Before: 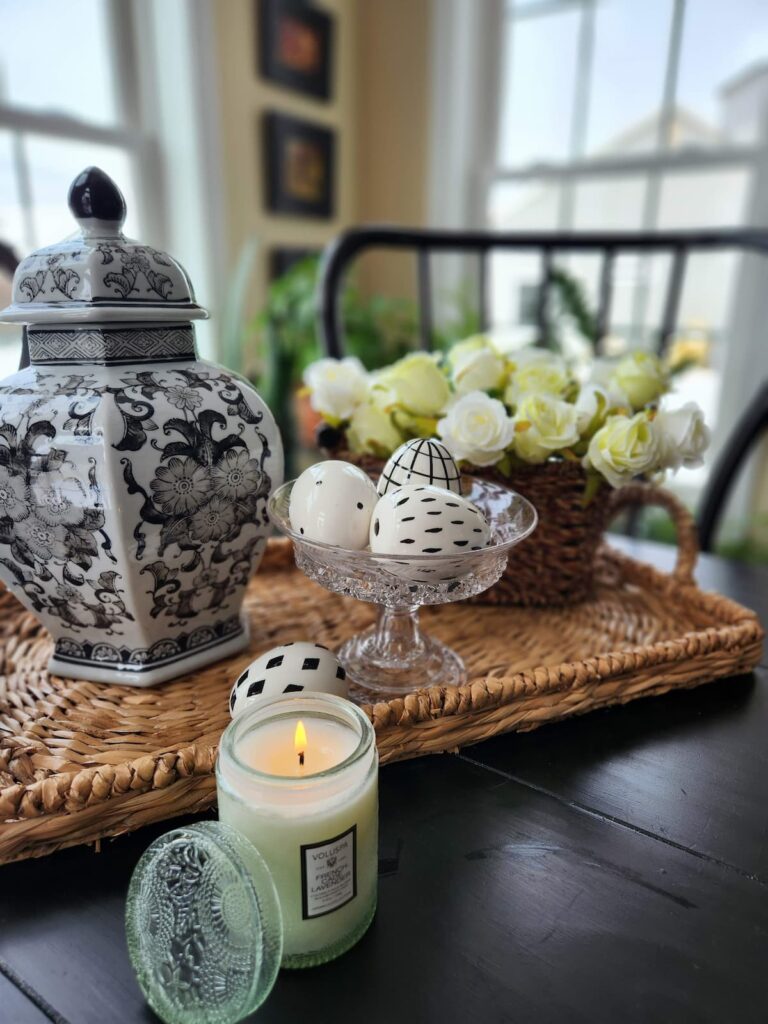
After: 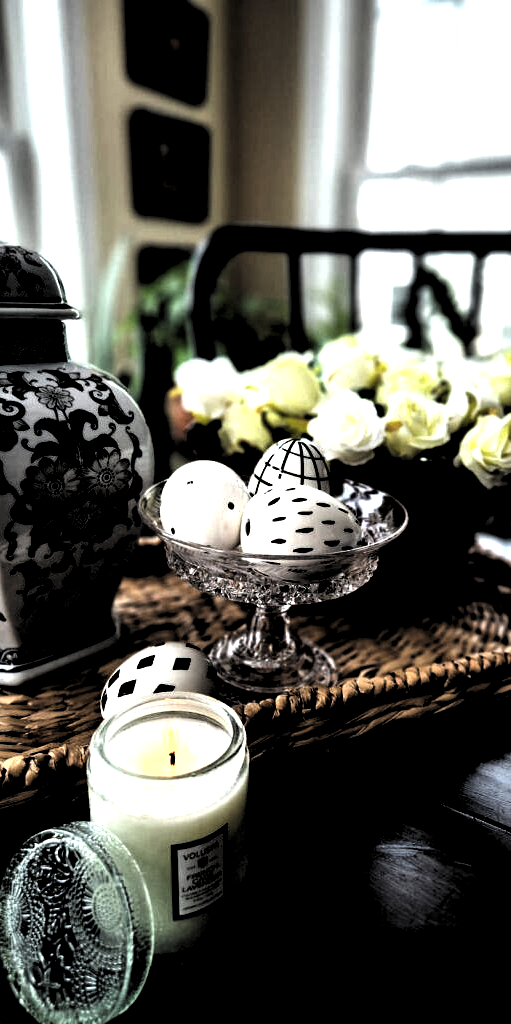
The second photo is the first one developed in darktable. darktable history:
crop: left 16.899%, right 16.556%
exposure: black level correction 0, exposure 1.1 EV, compensate highlight preservation false
levels: levels [0.514, 0.759, 1]
local contrast: highlights 100%, shadows 100%, detail 120%, midtone range 0.2
